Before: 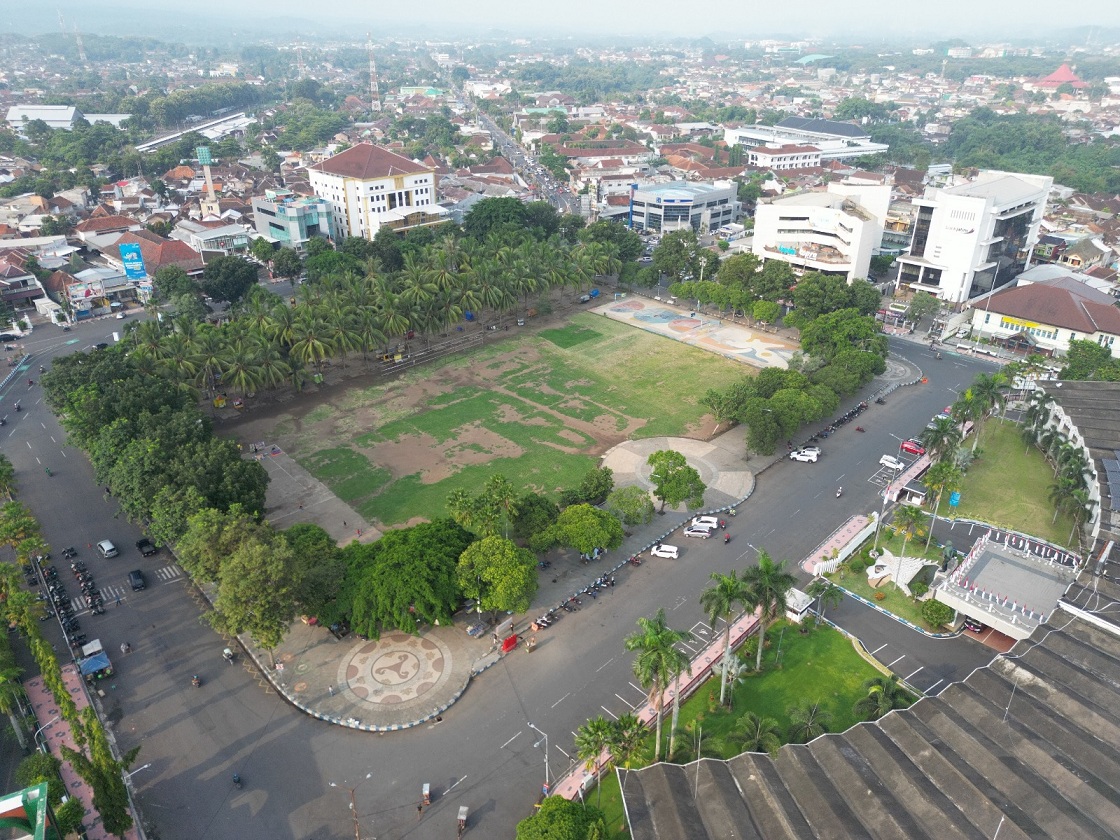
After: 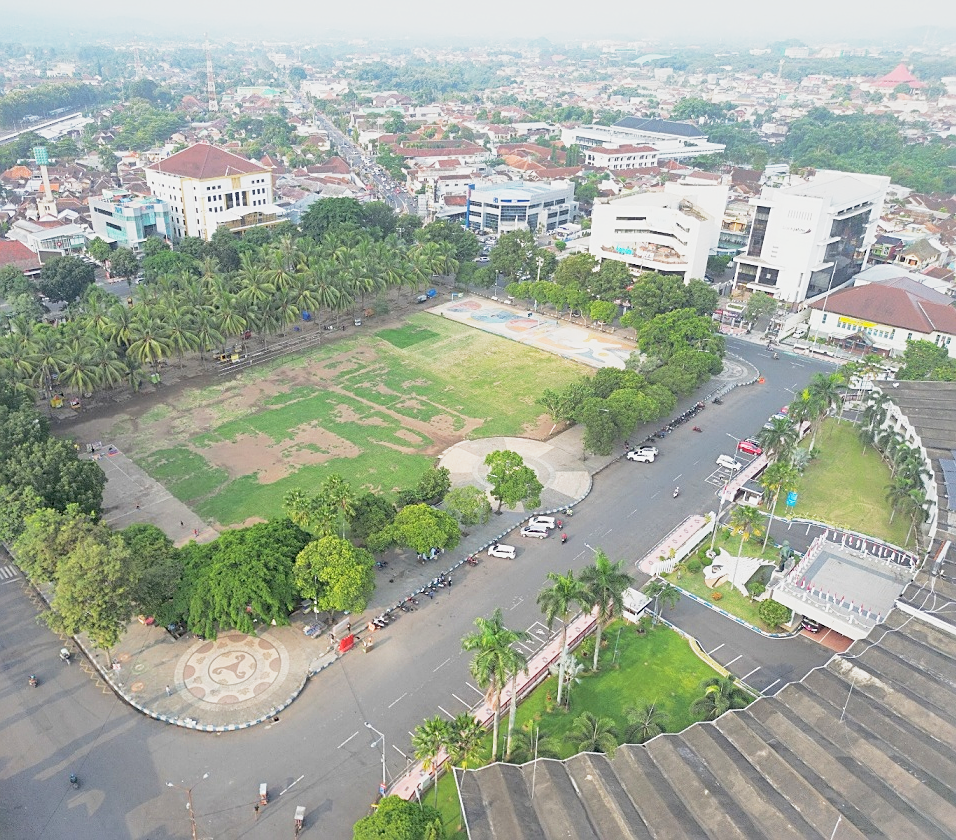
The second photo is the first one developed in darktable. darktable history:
crop and rotate: left 14.62%
sharpen: amount 0.475
shadows and highlights: on, module defaults
base curve: curves: ch0 [(0, 0) (0.088, 0.125) (0.176, 0.251) (0.354, 0.501) (0.613, 0.749) (1, 0.877)], preserve colors none
tone curve: curves: ch0 [(0, 0) (0.003, 0.004) (0.011, 0.015) (0.025, 0.033) (0.044, 0.059) (0.069, 0.092) (0.1, 0.132) (0.136, 0.18) (0.177, 0.235) (0.224, 0.297) (0.277, 0.366) (0.335, 0.44) (0.399, 0.52) (0.468, 0.594) (0.543, 0.661) (0.623, 0.727) (0.709, 0.79) (0.801, 0.86) (0.898, 0.928) (1, 1)], color space Lab, independent channels, preserve colors none
